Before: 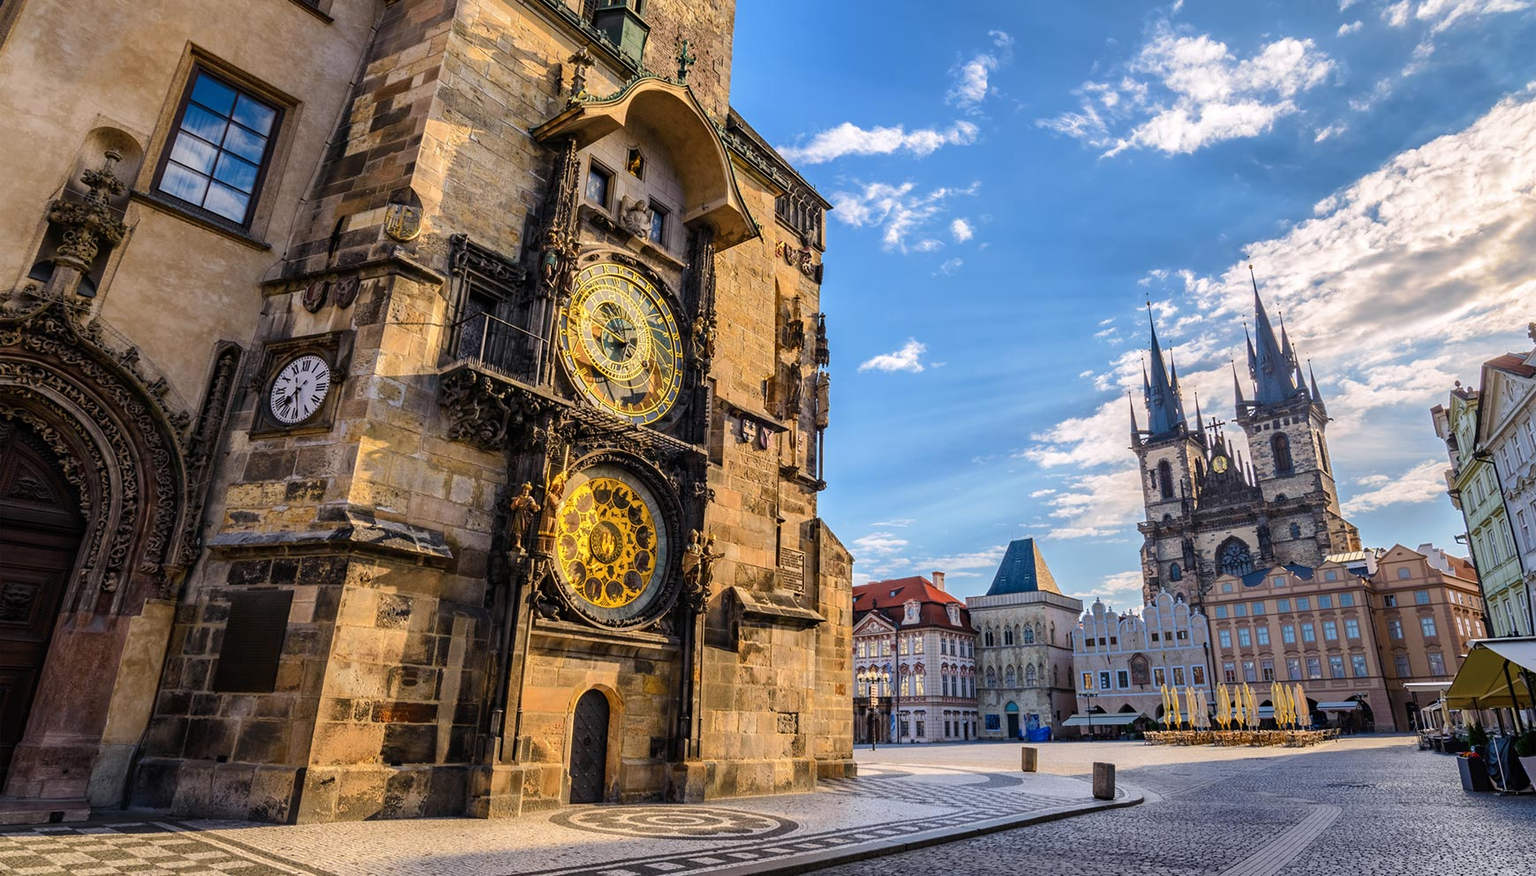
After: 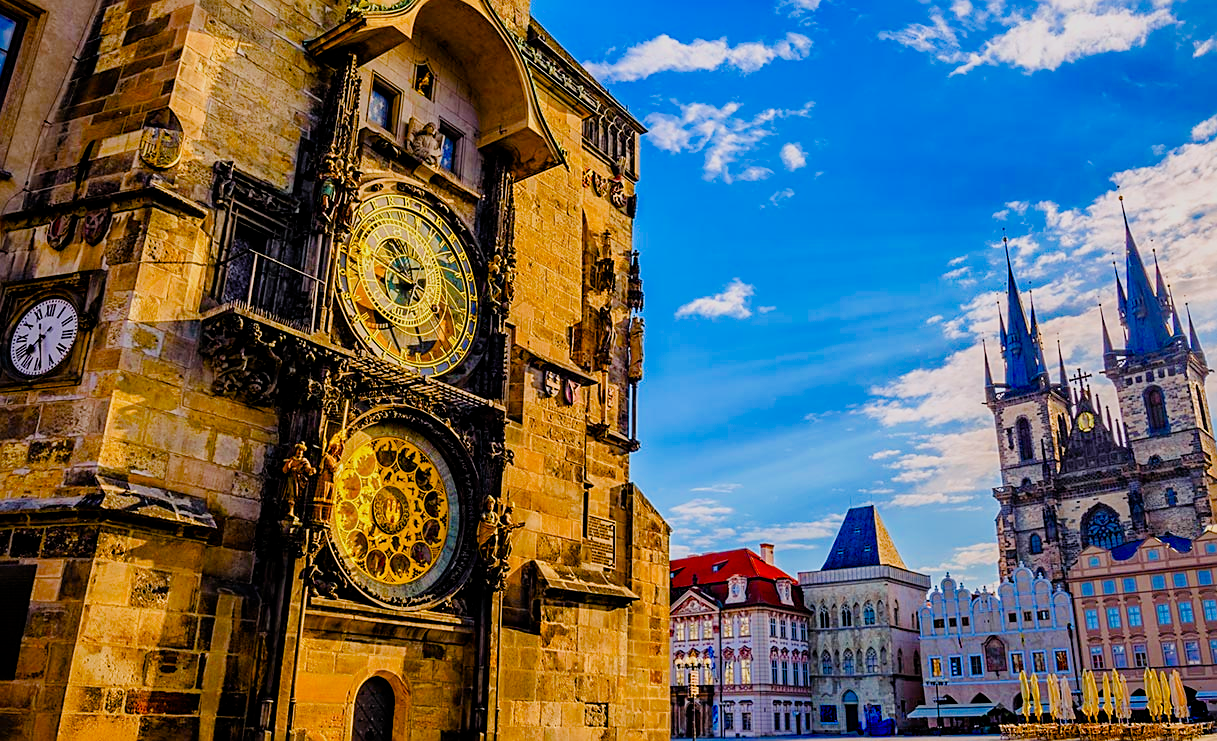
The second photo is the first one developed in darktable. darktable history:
sharpen: on, module defaults
color balance rgb: perceptual saturation grading › global saturation 24.74%, perceptual saturation grading › highlights -51.22%, perceptual saturation grading › mid-tones 19.16%, perceptual saturation grading › shadows 60.98%, global vibrance 50%
filmic rgb: black relative exposure -7.6 EV, white relative exposure 4.64 EV, threshold 3 EV, target black luminance 0%, hardness 3.55, latitude 50.51%, contrast 1.033, highlights saturation mix 10%, shadows ↔ highlights balance -0.198%, color science v4 (2020), enable highlight reconstruction true
crop and rotate: left 17.046%, top 10.659%, right 12.989%, bottom 14.553%
